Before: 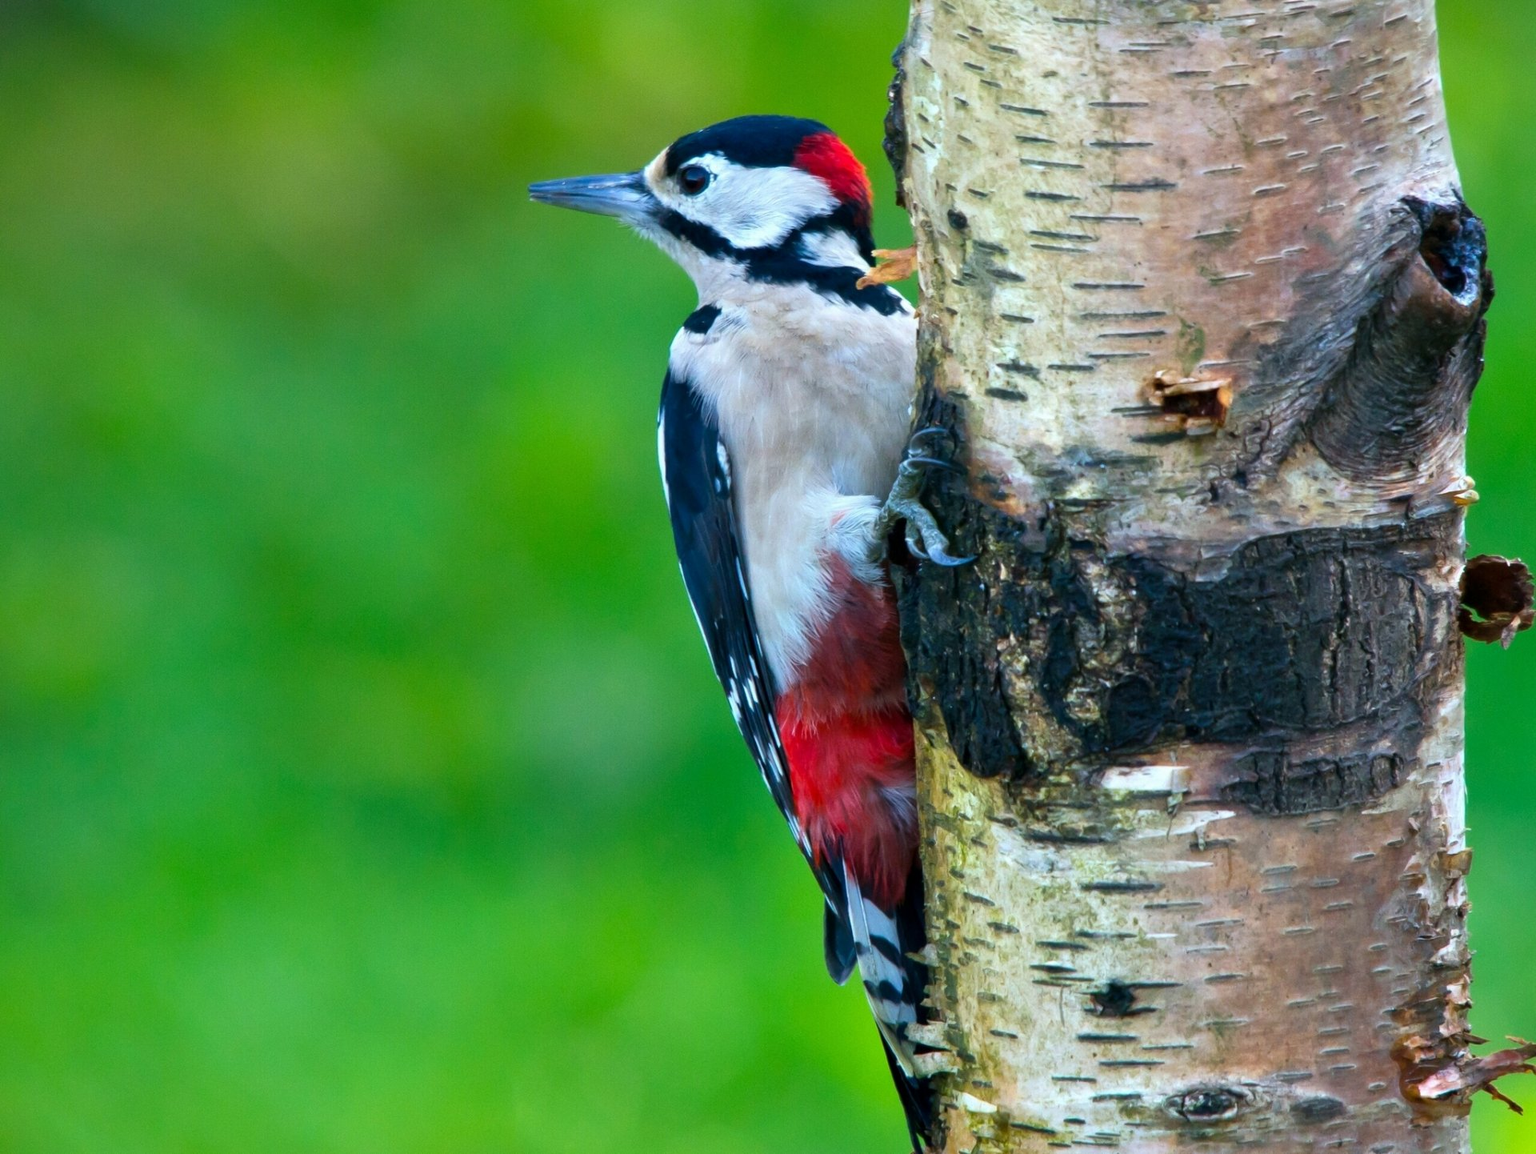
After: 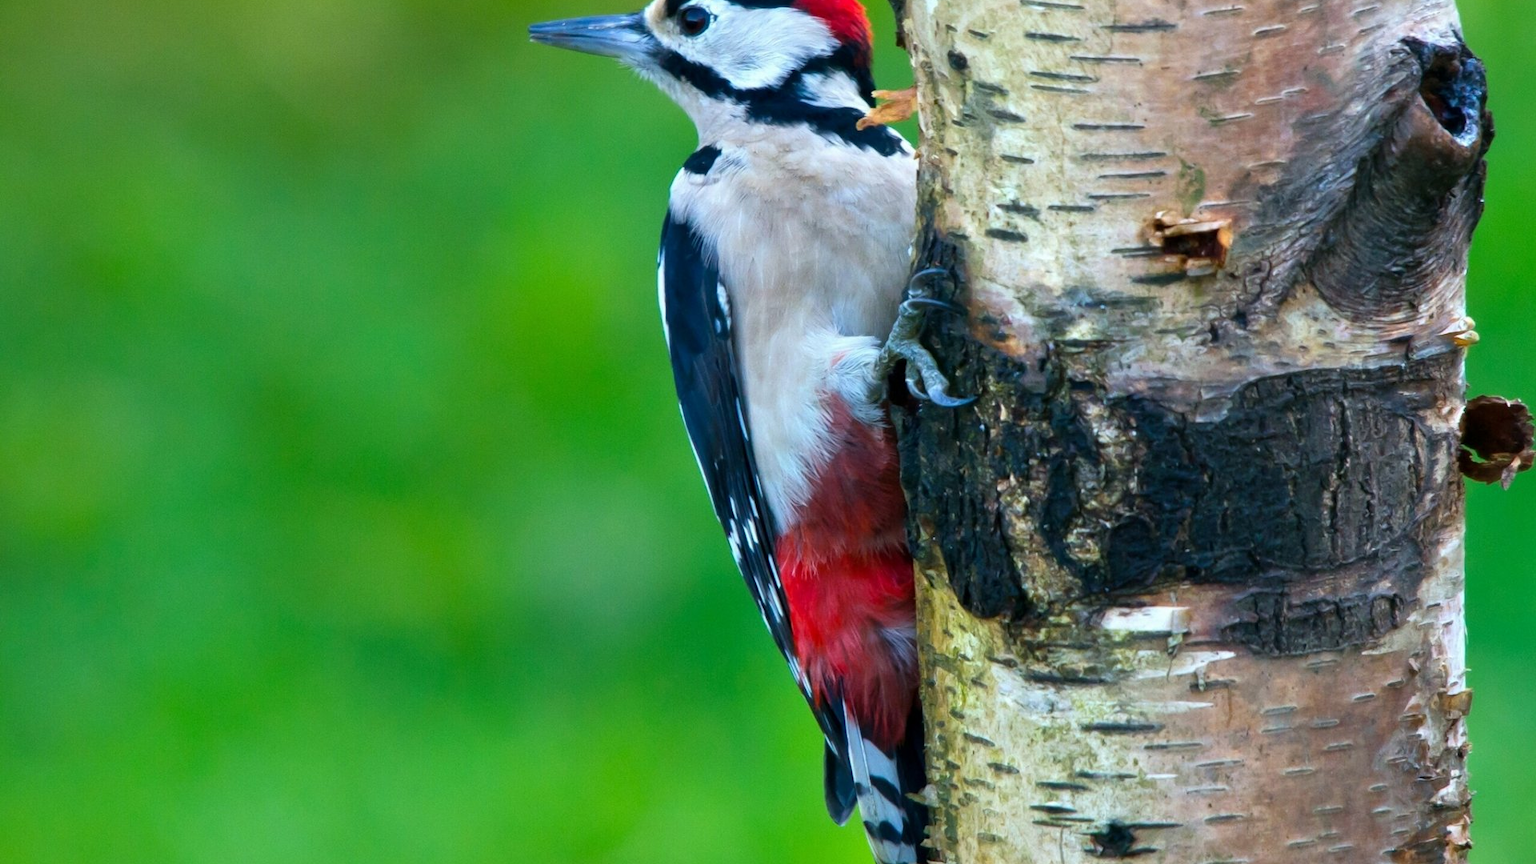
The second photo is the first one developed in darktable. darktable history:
crop: top 13.819%, bottom 11.169%
rotate and perspective: automatic cropping original format, crop left 0, crop top 0
